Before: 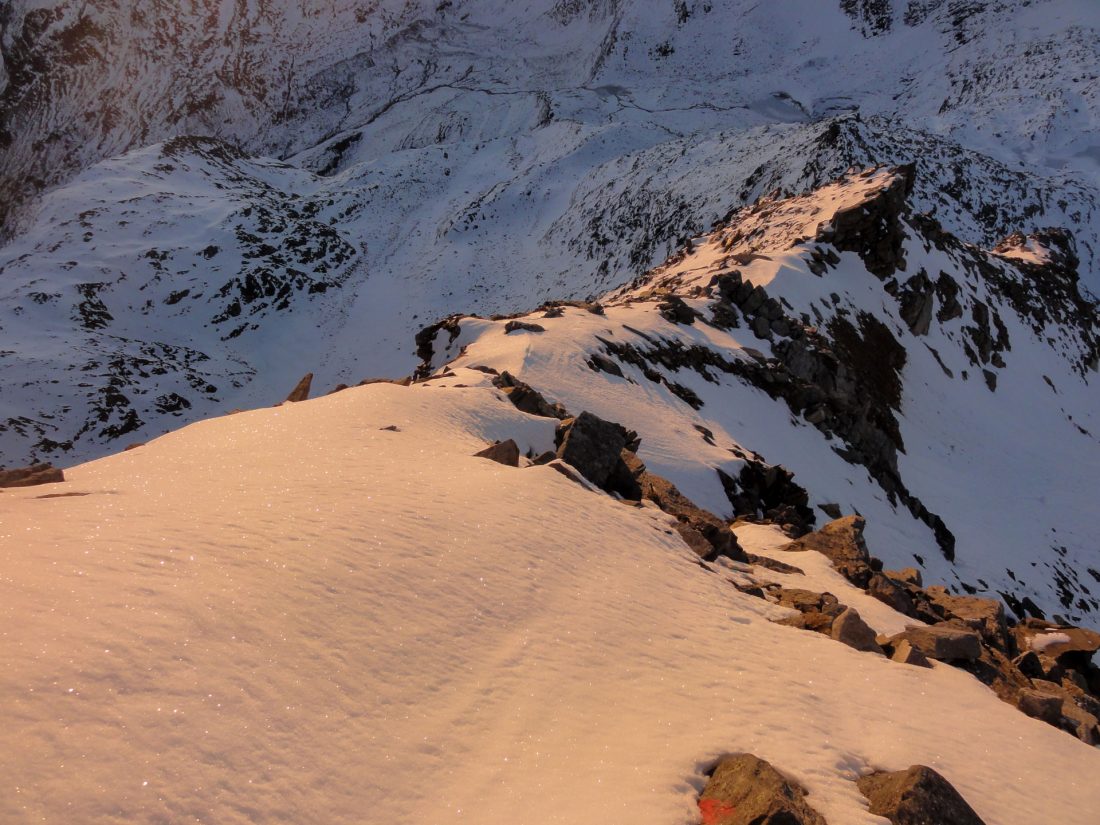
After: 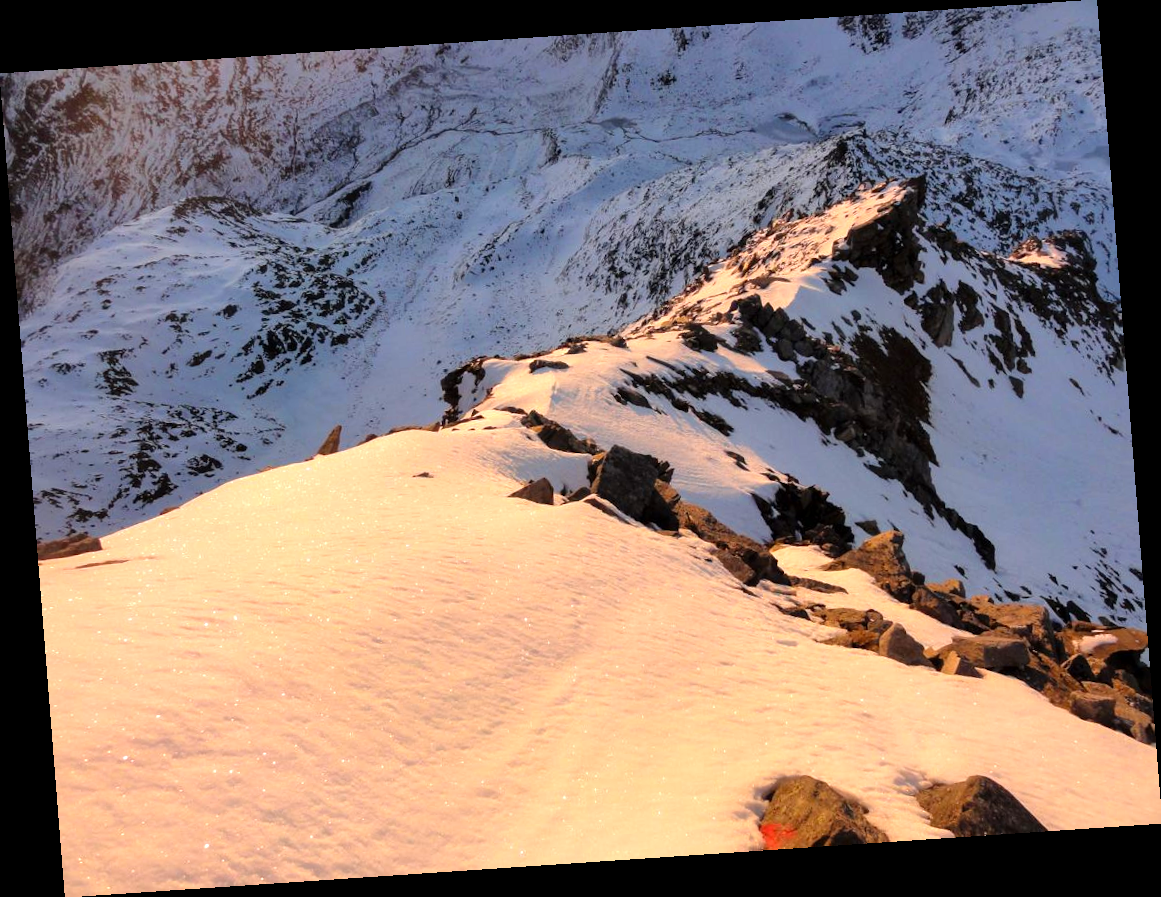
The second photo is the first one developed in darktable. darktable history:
levels: levels [0, 0.394, 0.787]
rotate and perspective: rotation -4.2°, shear 0.006, automatic cropping off
contrast brightness saturation: contrast 0.04, saturation 0.07
white balance: emerald 1
